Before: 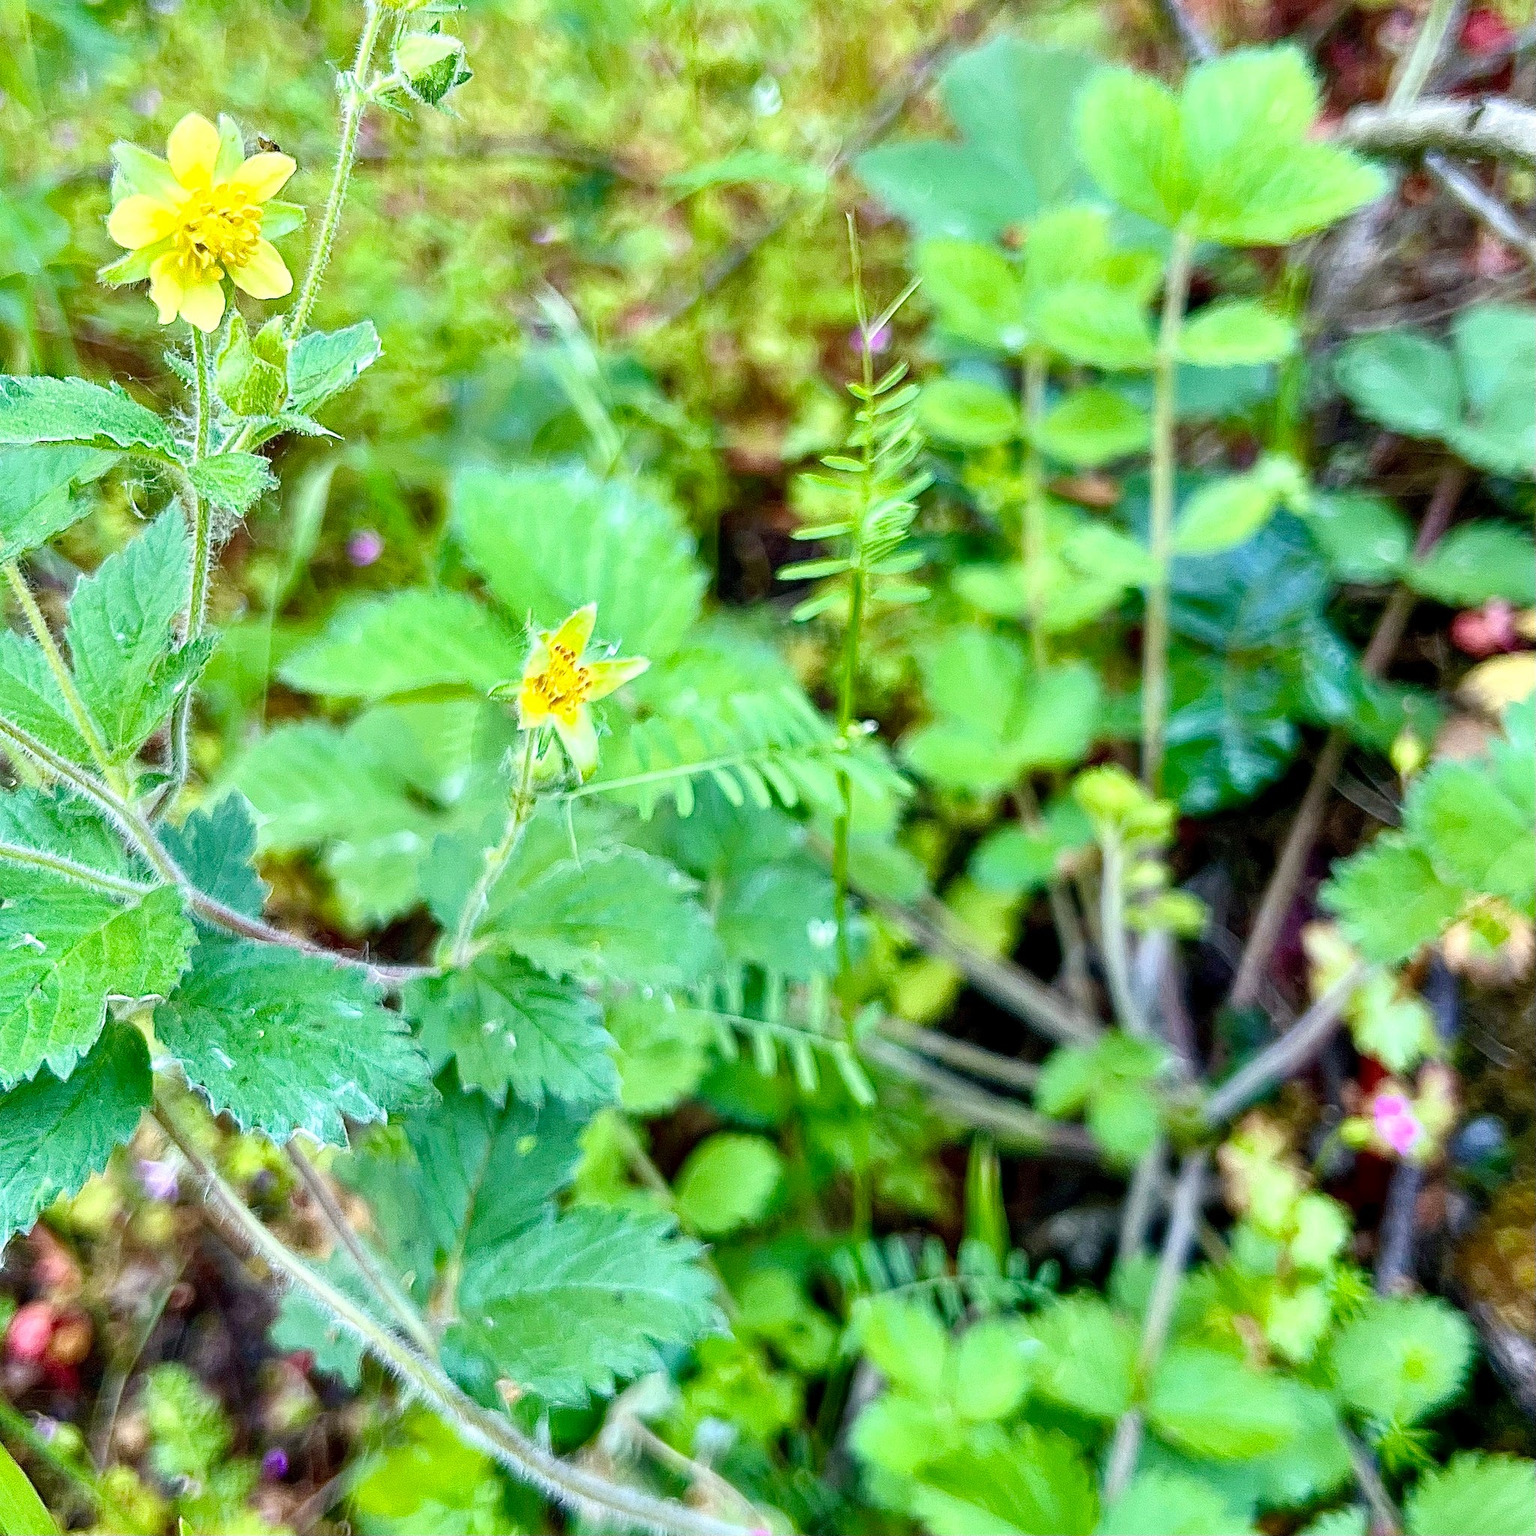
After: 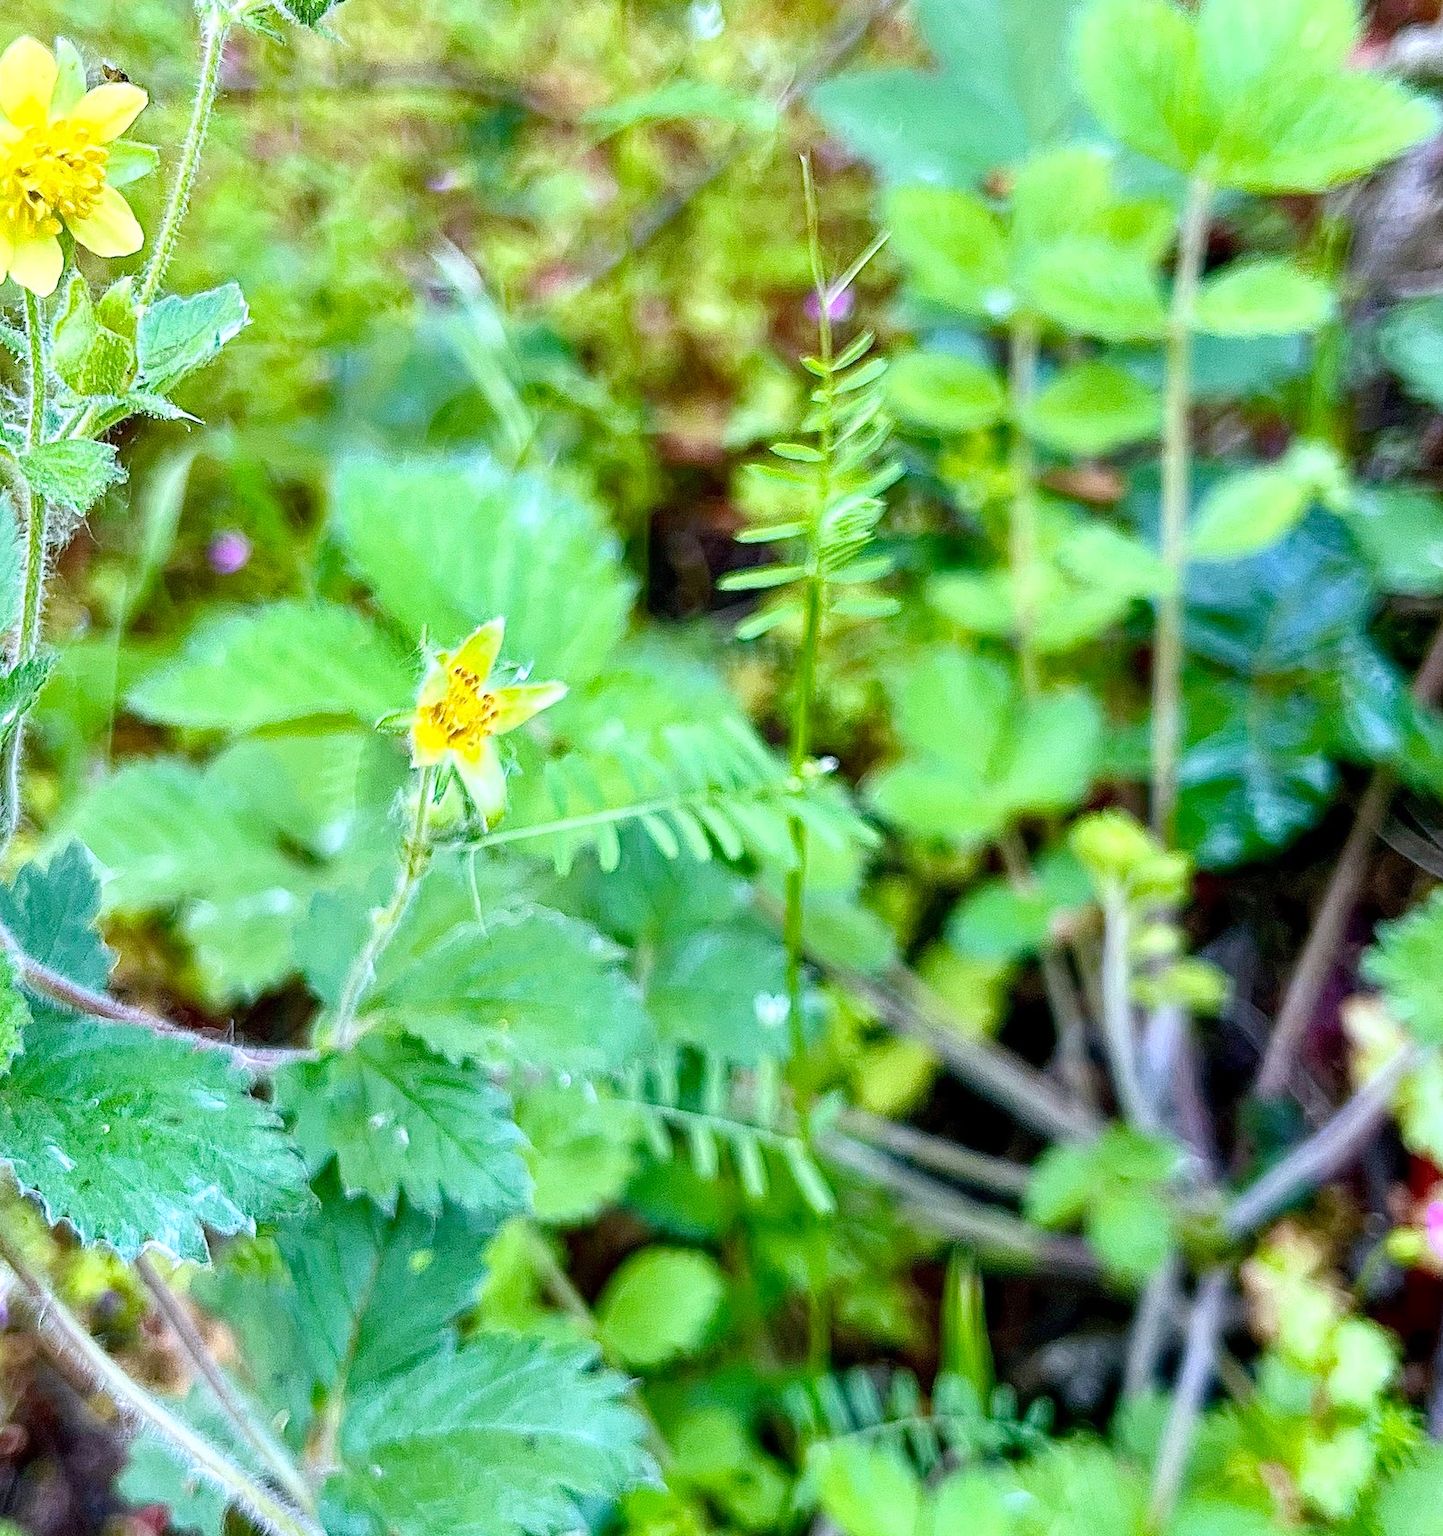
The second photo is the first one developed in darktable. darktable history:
crop: left 11.225%, top 5.381%, right 9.565%, bottom 10.314%
white balance: red 1.004, blue 1.096
